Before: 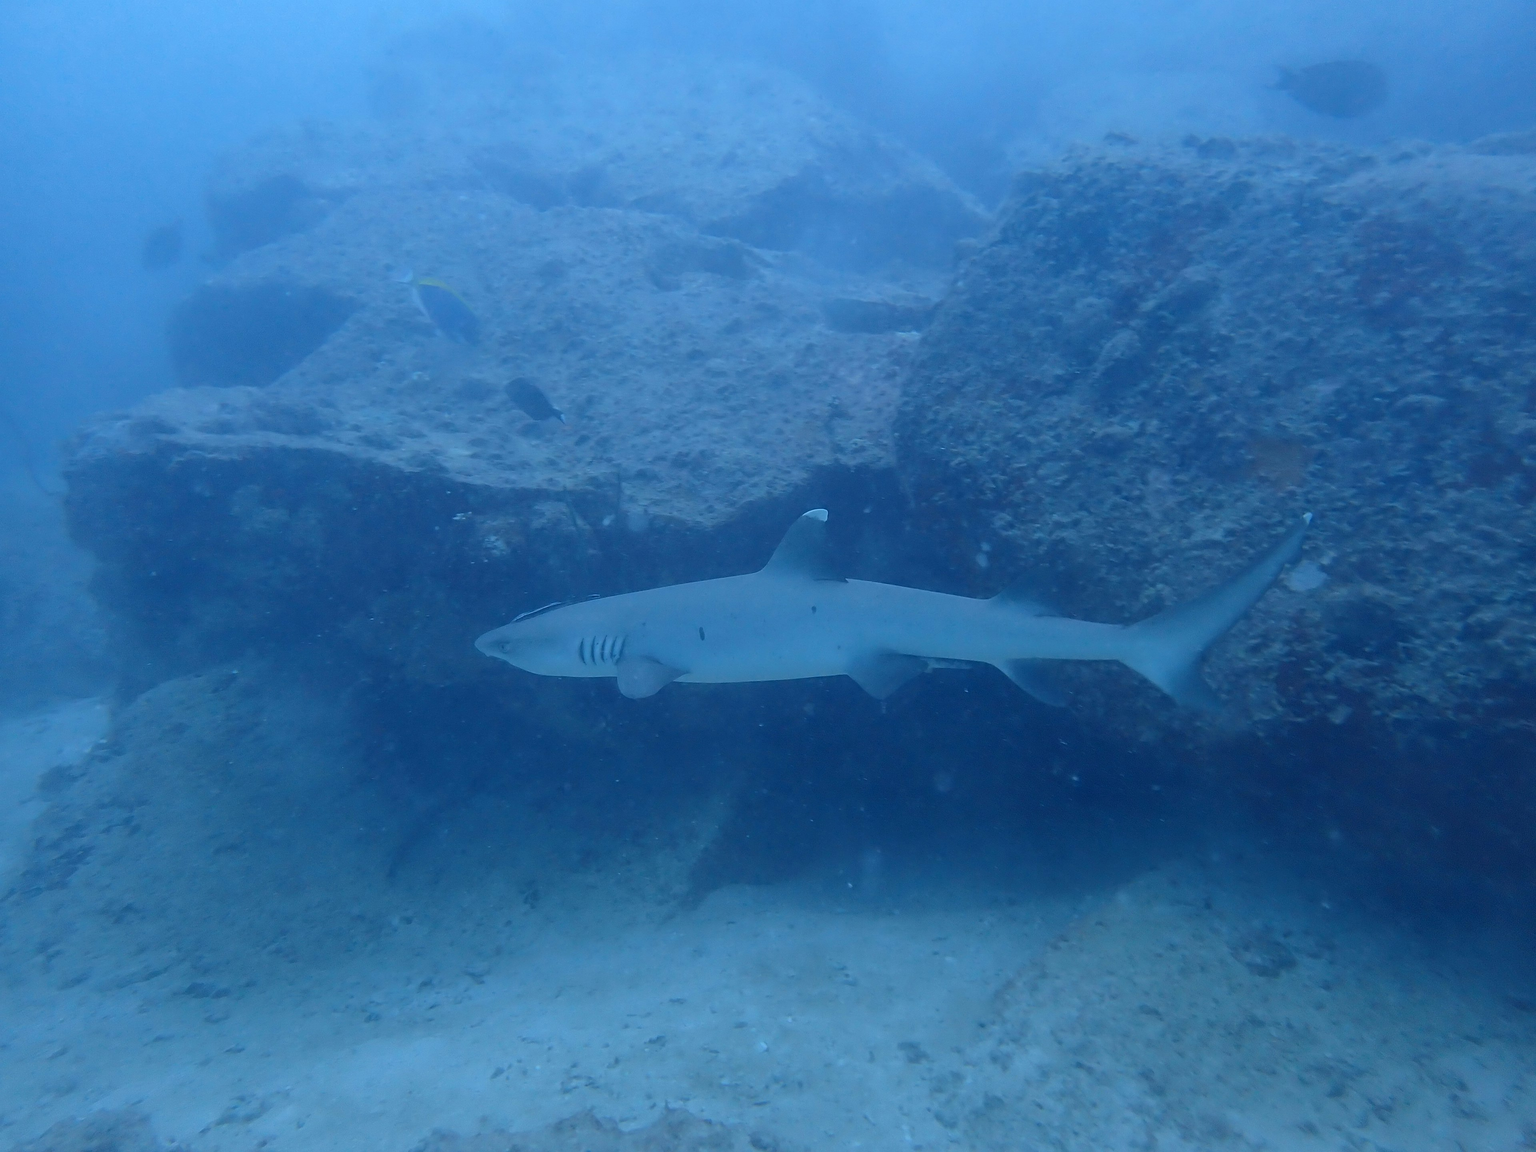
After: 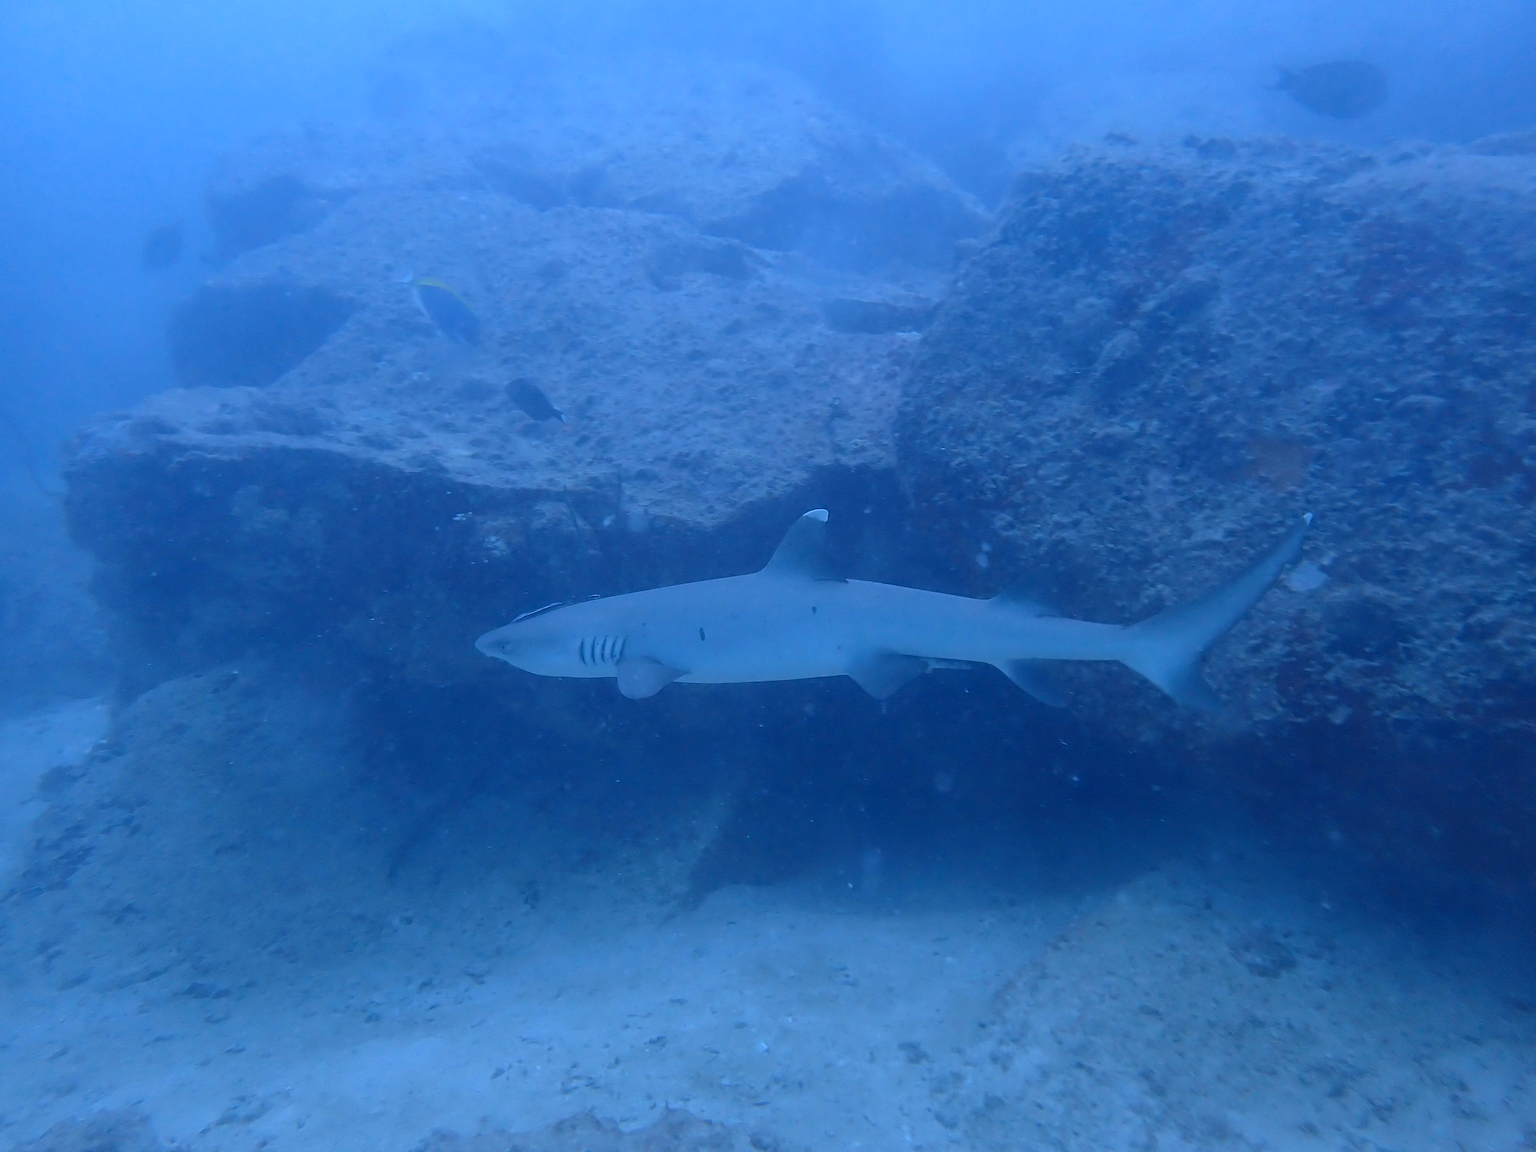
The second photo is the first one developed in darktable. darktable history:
color calibration: illuminant as shot in camera, x 0.363, y 0.385, temperature 4528.04 K
